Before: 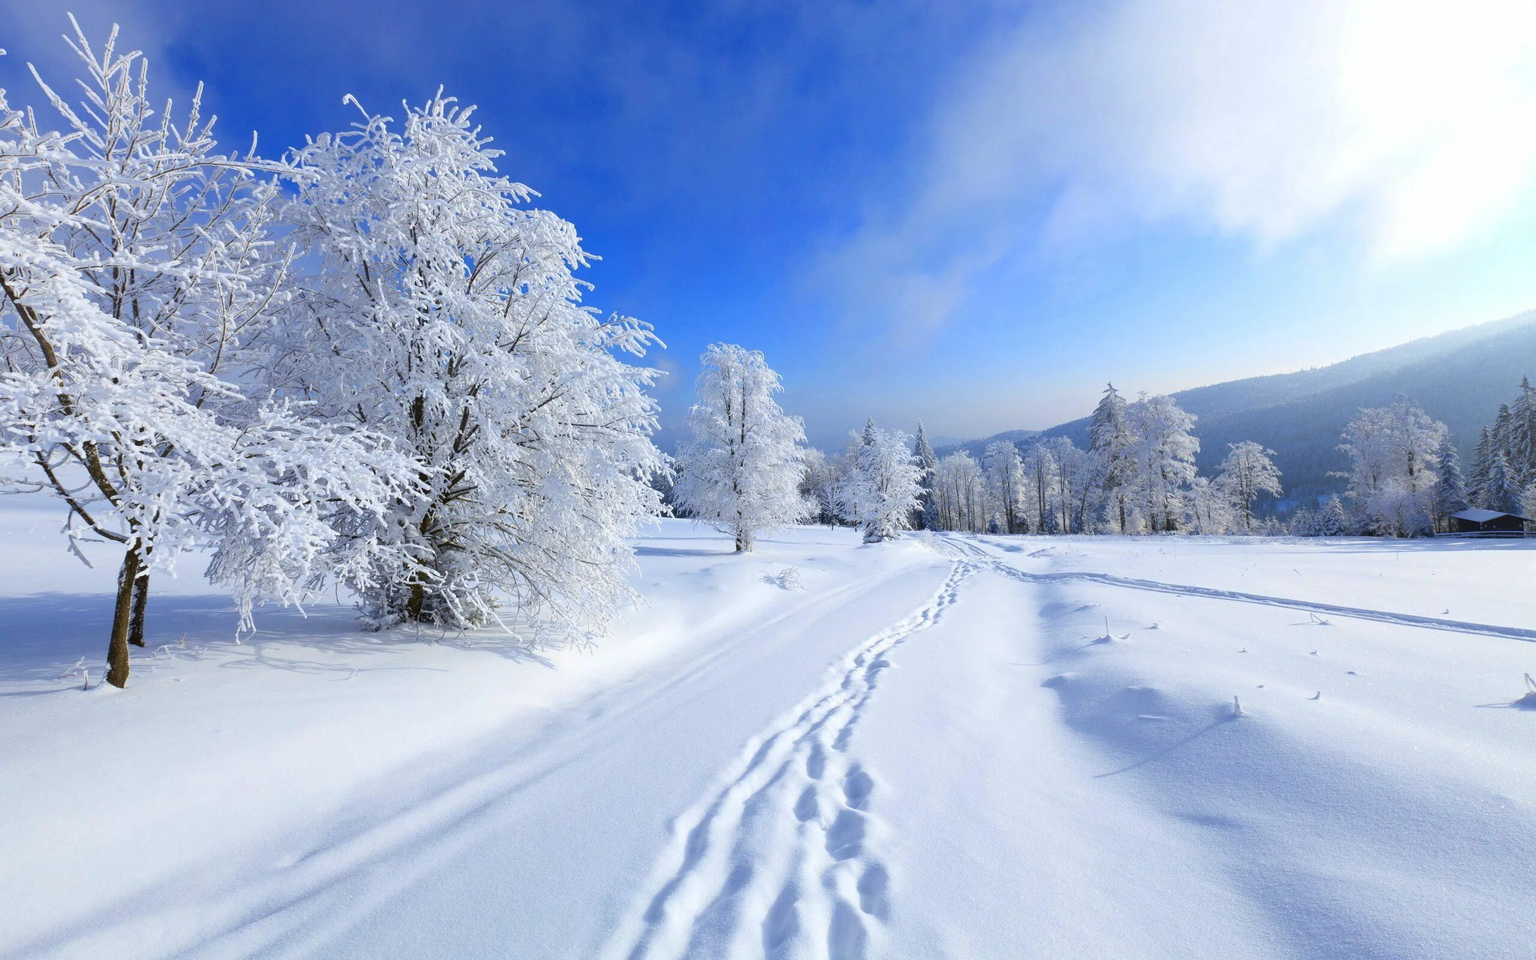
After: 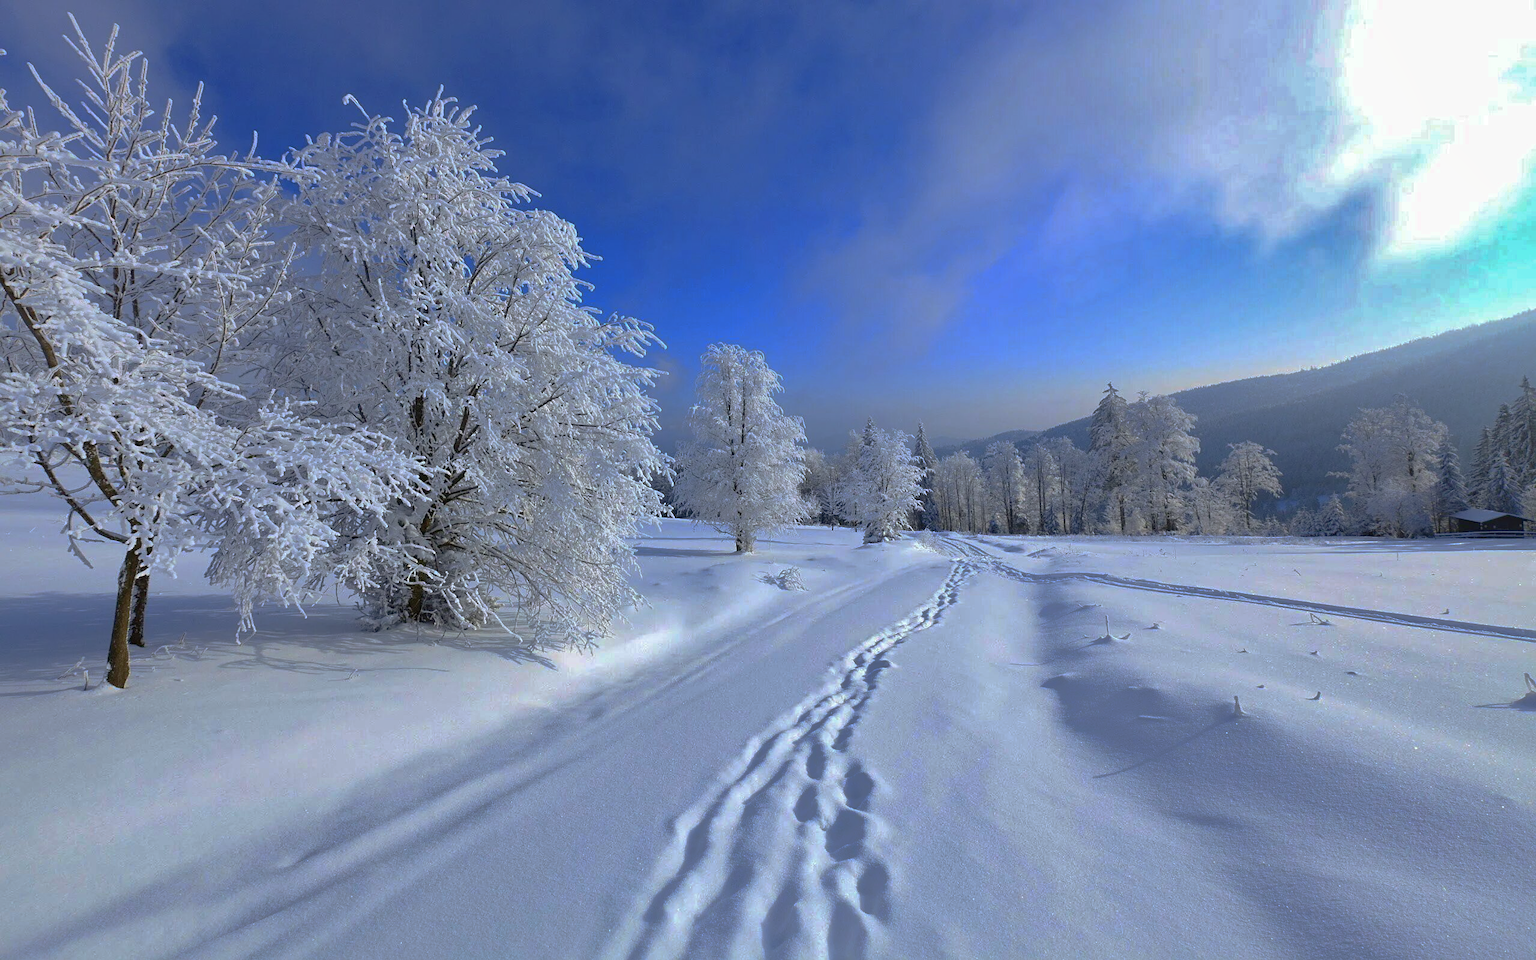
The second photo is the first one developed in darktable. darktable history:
color correction: highlights b* 0.056
shadows and highlights: shadows 39.43, highlights -59.69
base curve: curves: ch0 [(0, 0) (0.841, 0.609) (1, 1)], preserve colors none
sharpen: amount 0.214
